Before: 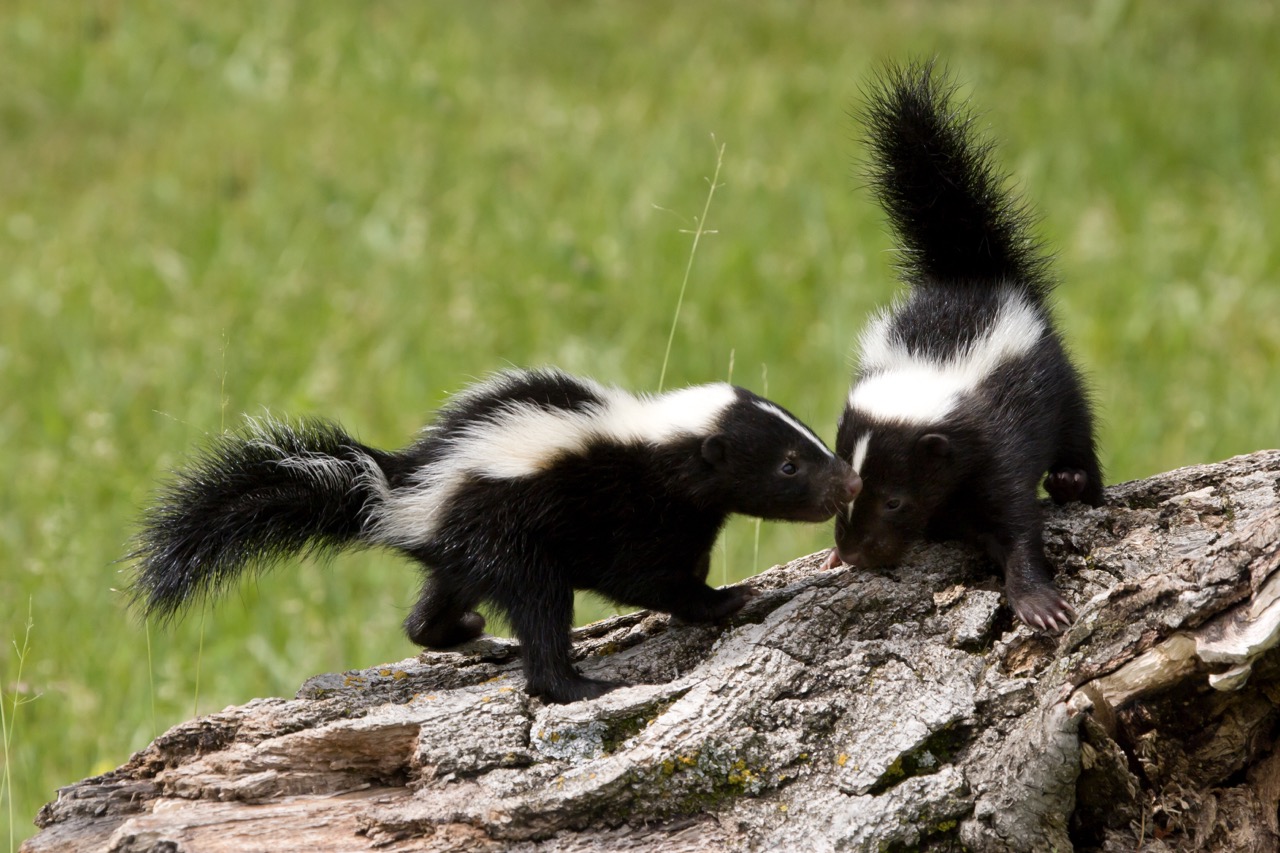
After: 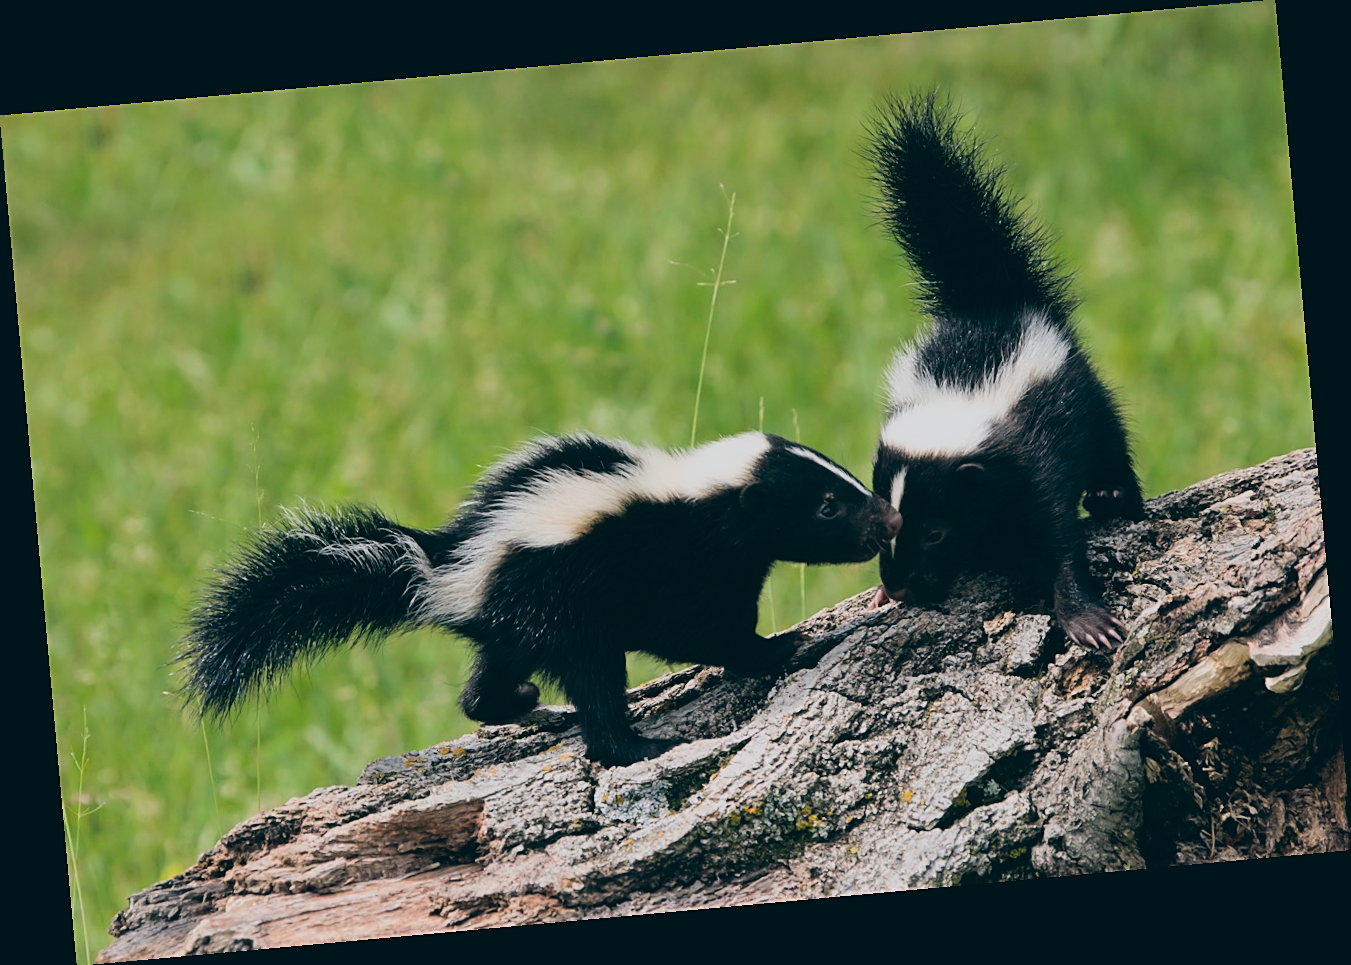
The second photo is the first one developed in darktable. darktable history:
rotate and perspective: rotation -5.2°, automatic cropping off
filmic rgb: black relative exposure -7.15 EV, white relative exposure 5.36 EV, hardness 3.02, color science v6 (2022)
sharpen: on, module defaults
color balance: lift [1.016, 0.983, 1, 1.017], gamma [0.958, 1, 1, 1], gain [0.981, 1.007, 0.993, 1.002], input saturation 118.26%, contrast 13.43%, contrast fulcrum 21.62%, output saturation 82.76%
